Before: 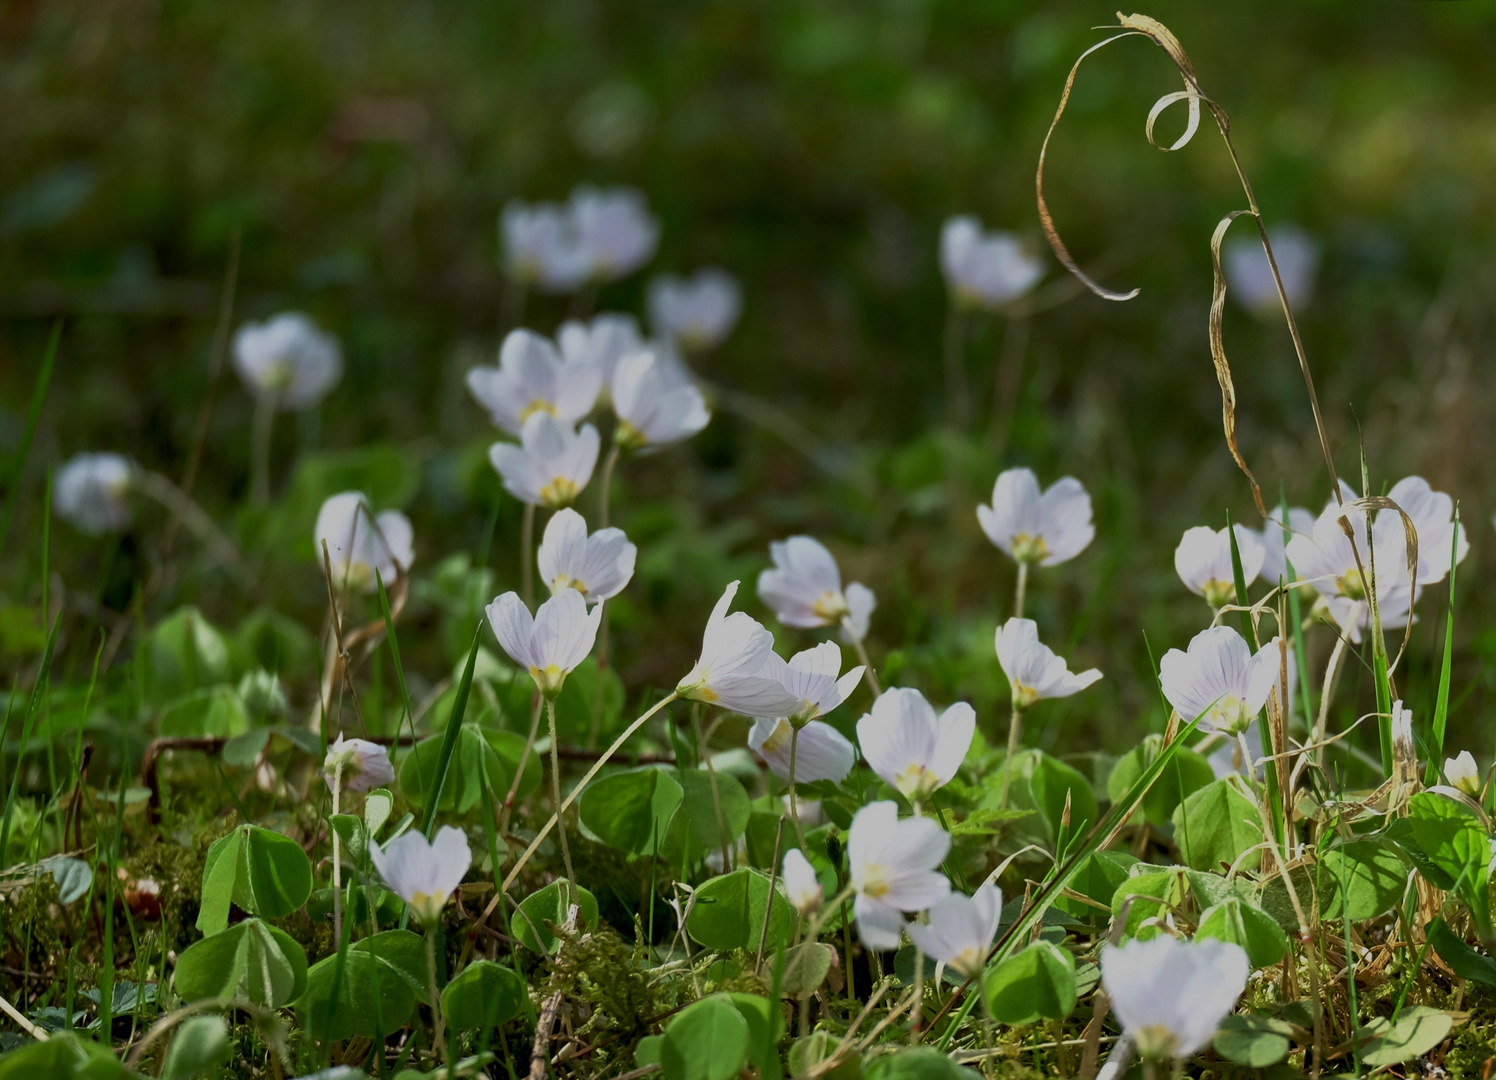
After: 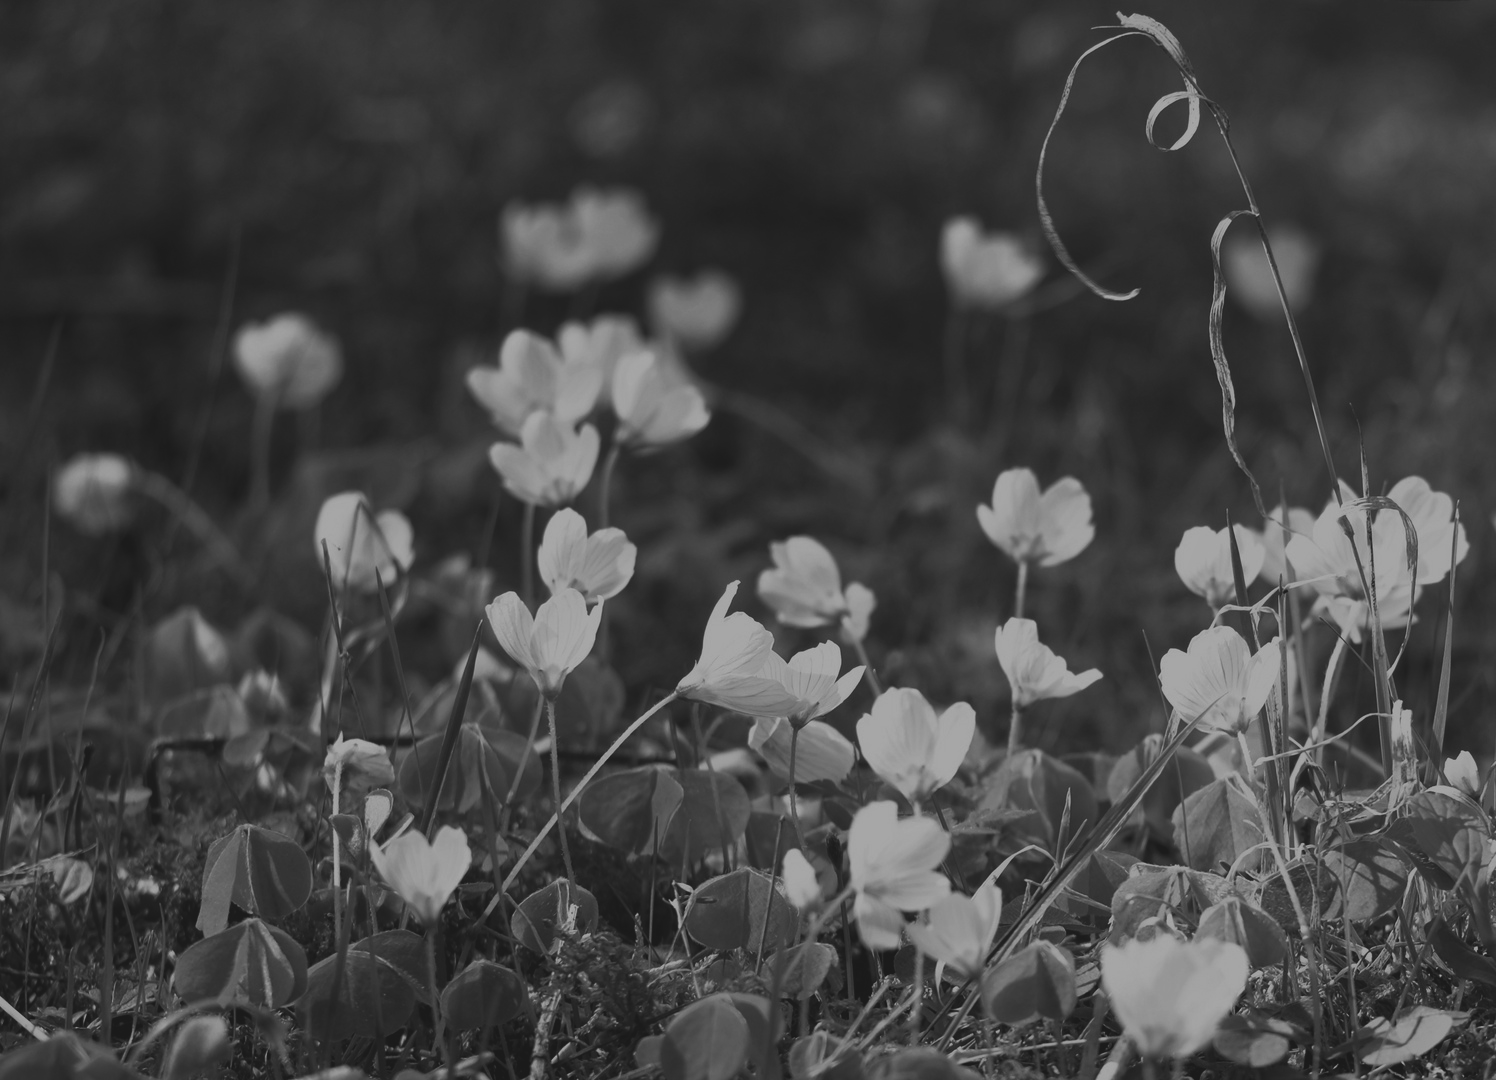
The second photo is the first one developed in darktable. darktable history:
color calibration: output gray [0.21, 0.42, 0.37, 0], gray › normalize channels true, illuminant same as pipeline (D50), adaptation XYZ, x 0.346, y 0.359, gamut compression 0
exposure: black level correction -0.014, exposure -0.193 EV, compensate highlight preservation false
shadows and highlights: shadows -20, white point adjustment -2, highlights -35
